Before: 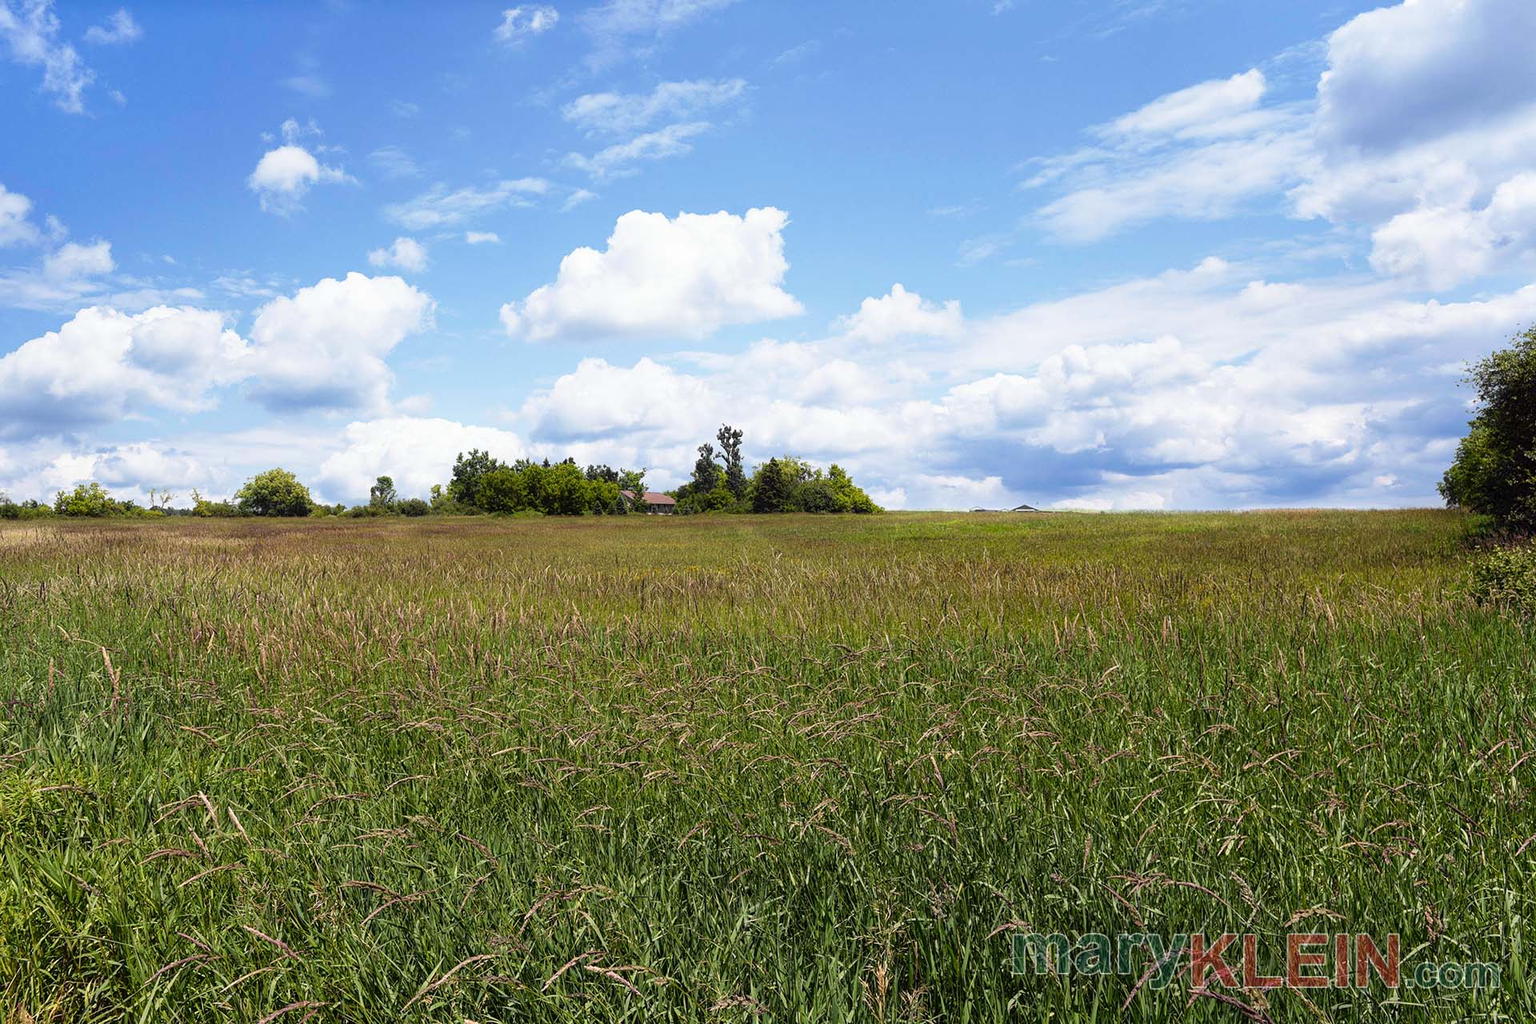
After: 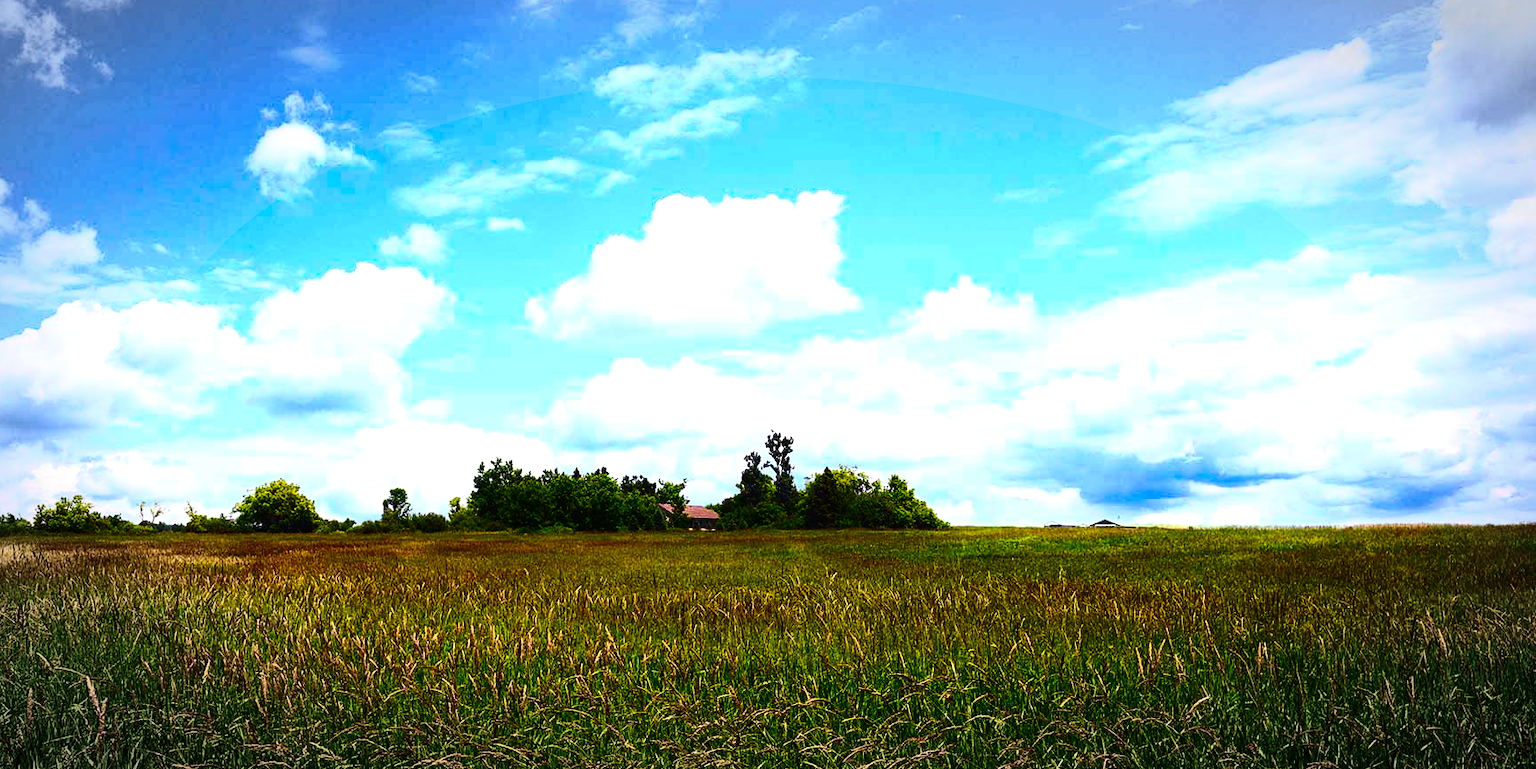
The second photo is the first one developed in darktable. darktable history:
base curve: curves: ch0 [(0, 0) (0.595, 0.418) (1, 1)], preserve colors average RGB
tone curve: curves: ch0 [(0, 0.008) (0.083, 0.073) (0.28, 0.286) (0.528, 0.559) (0.961, 0.966) (1, 1)], preserve colors none
contrast brightness saturation: contrast 0.408, brightness 0.055, saturation 0.259
color balance rgb: shadows lift › chroma 2.016%, shadows lift › hue 248.5°, highlights gain › chroma 0.165%, highlights gain › hue 329.94°, perceptual saturation grading › global saturation 25.92%, perceptual brilliance grading › global brilliance 14.234%, perceptual brilliance grading › shadows -35.489%, global vibrance 20%
color correction: highlights b* -0.019, saturation 1.36
vignetting: automatic ratio true, unbound false
crop: left 1.605%, top 3.428%, right 7.776%, bottom 28.513%
